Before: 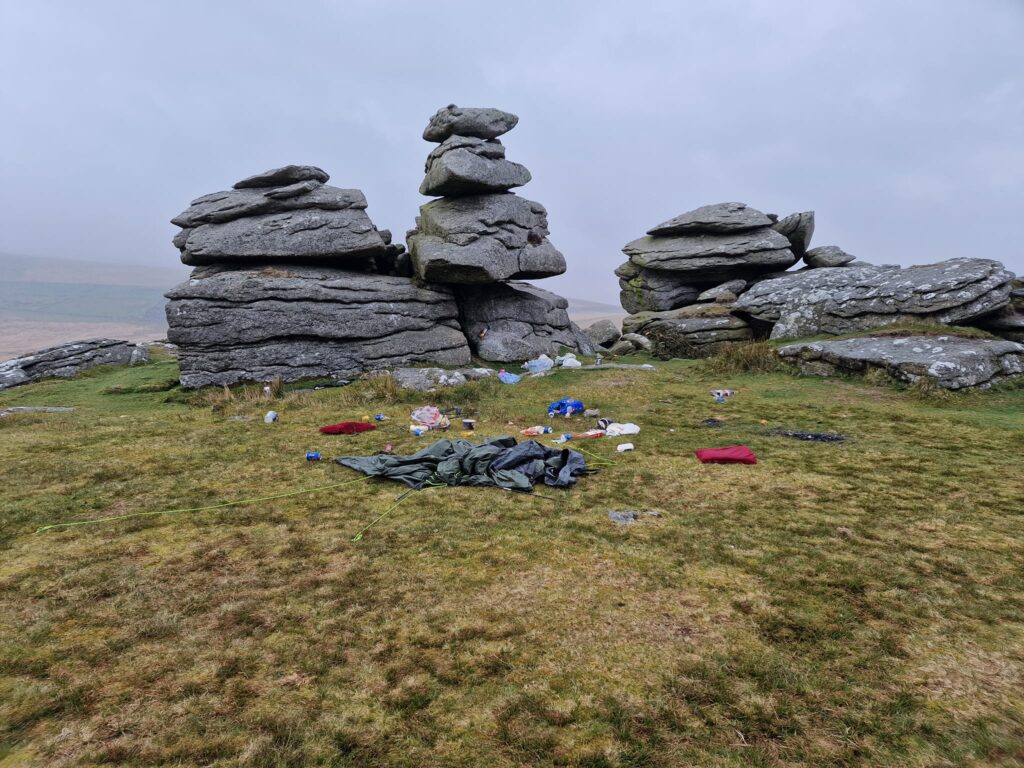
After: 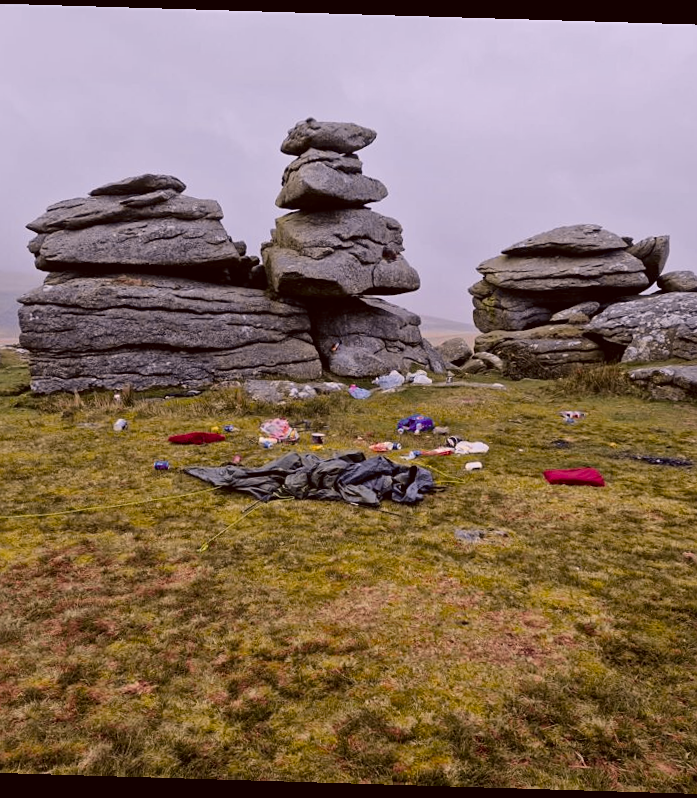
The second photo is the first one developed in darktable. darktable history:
tone curve: curves: ch0 [(0, 0) (0.087, 0.054) (0.281, 0.245) (0.532, 0.514) (0.835, 0.818) (0.994, 0.955)]; ch1 [(0, 0) (0.27, 0.195) (0.406, 0.435) (0.452, 0.474) (0.495, 0.5) (0.514, 0.508) (0.537, 0.556) (0.654, 0.689) (1, 1)]; ch2 [(0, 0) (0.269, 0.299) (0.459, 0.441) (0.498, 0.499) (0.523, 0.52) (0.551, 0.549) (0.633, 0.625) (0.659, 0.681) (0.718, 0.764) (1, 1)], color space Lab, independent channels, preserve colors none
sharpen: amount 0.2
color correction: highlights a* 10.21, highlights b* 9.79, shadows a* 8.61, shadows b* 7.88, saturation 0.8
rotate and perspective: rotation 1.72°, automatic cropping off
color balance rgb: perceptual saturation grading › global saturation 20%, global vibrance 20%
crop and rotate: left 15.446%, right 17.836%
